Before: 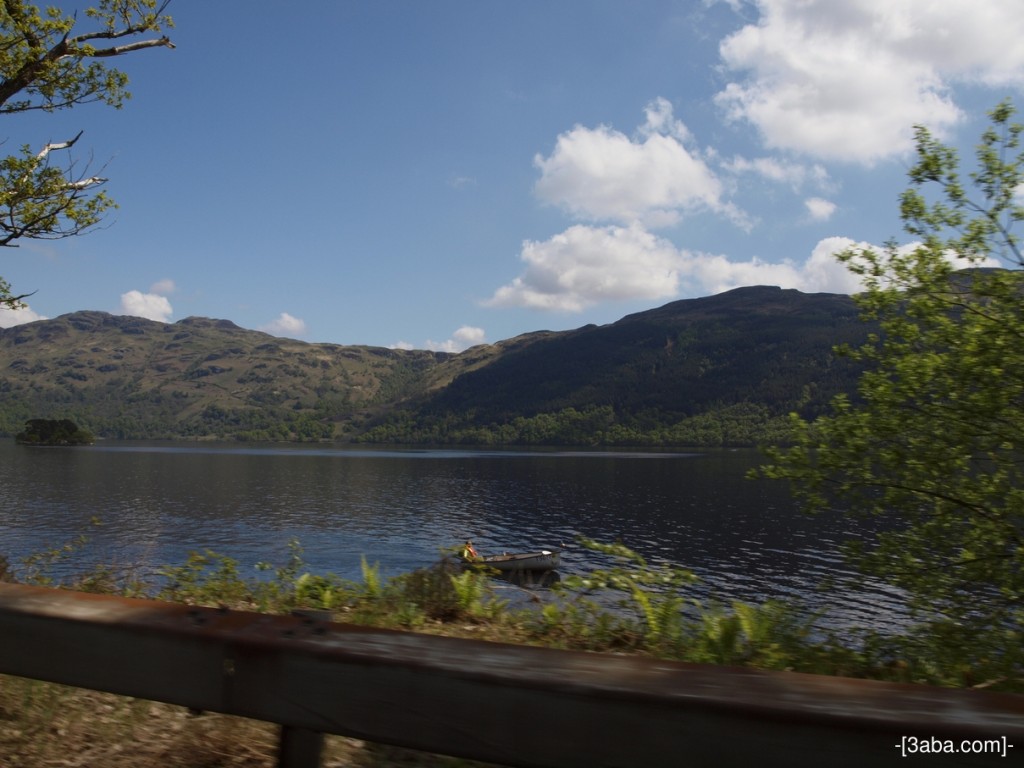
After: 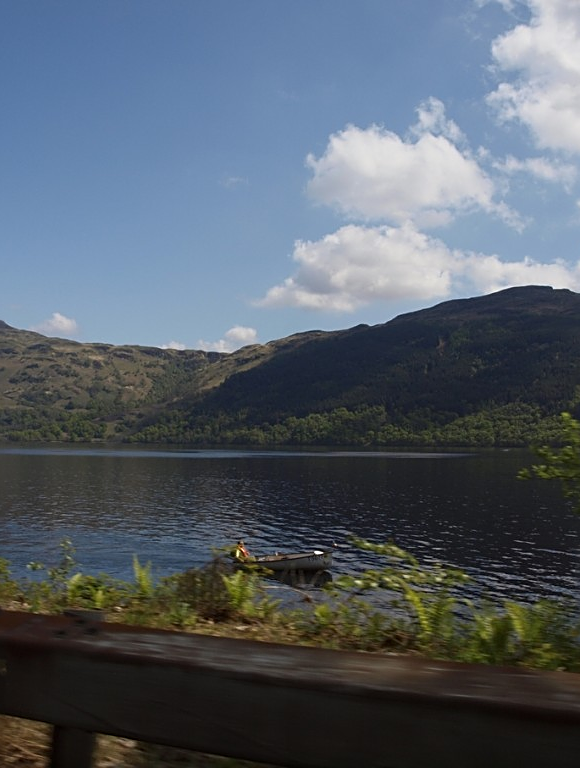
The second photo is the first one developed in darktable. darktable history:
crop and rotate: left 22.33%, right 20.976%
sharpen: on, module defaults
